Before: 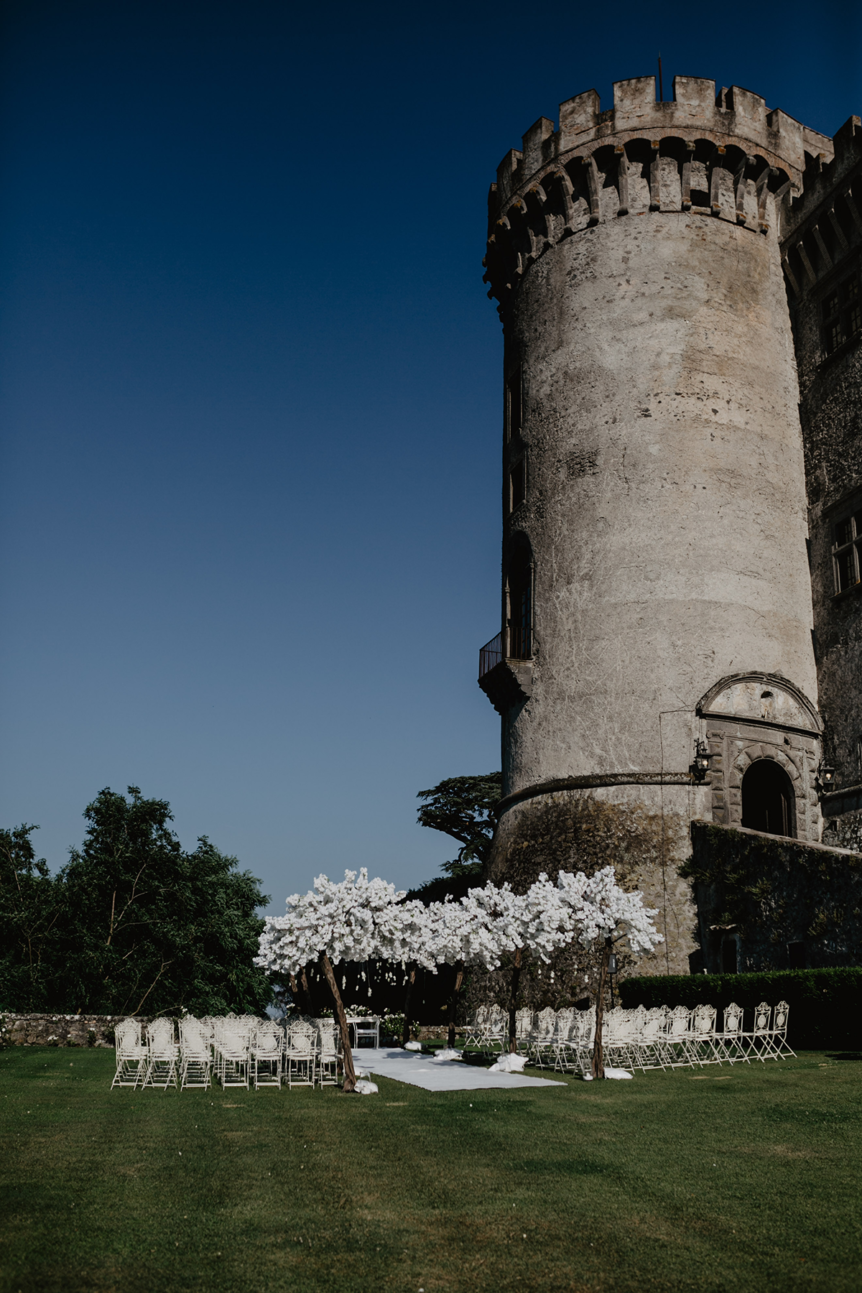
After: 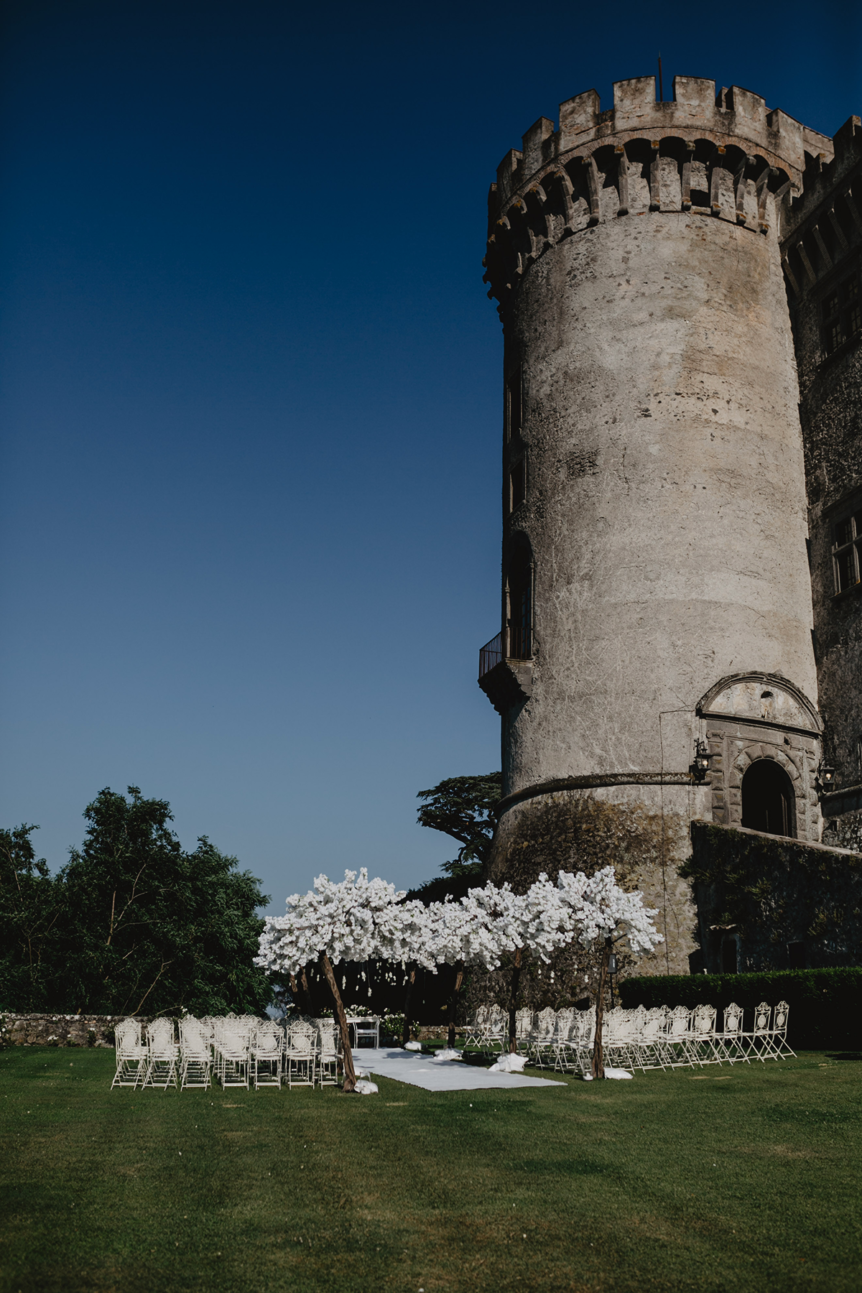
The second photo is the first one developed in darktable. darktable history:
color balance rgb: global offset › luminance 0.247%, perceptual saturation grading › global saturation 9.593%
